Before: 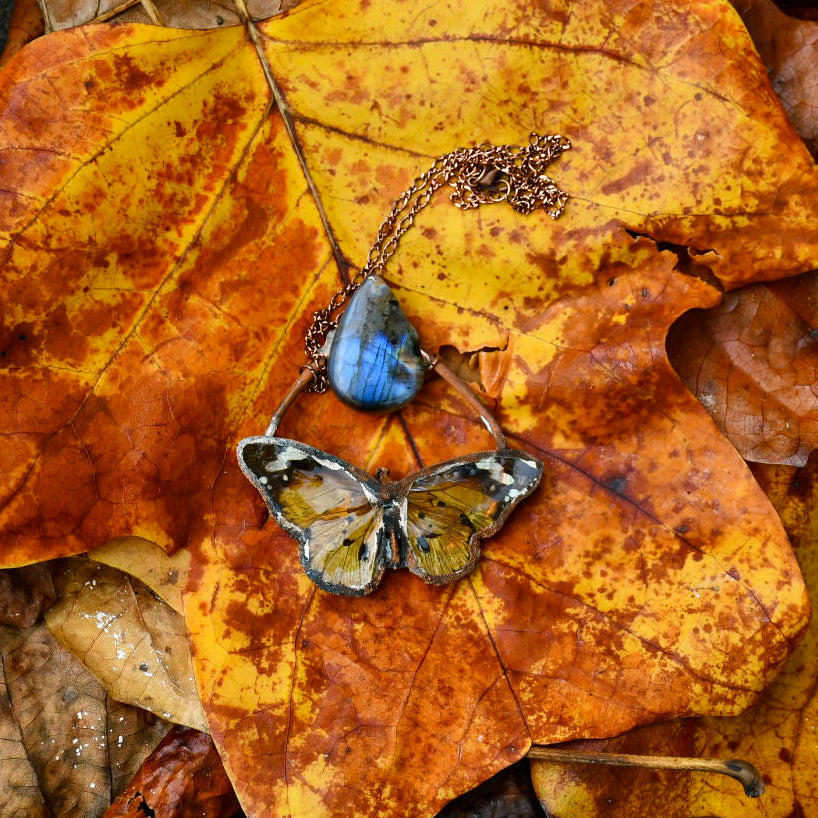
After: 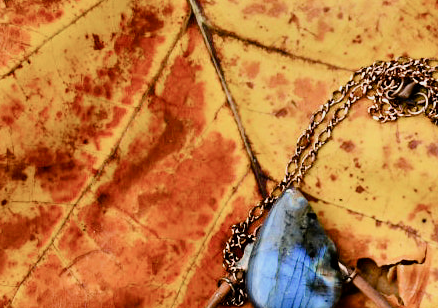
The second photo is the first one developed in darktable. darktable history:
filmic rgb: black relative exposure -7.65 EV, white relative exposure 4.56 EV, hardness 3.61, color science v6 (2022)
color balance rgb: linear chroma grading › shadows -7.429%, linear chroma grading › highlights -8.058%, linear chroma grading › global chroma -10.333%, linear chroma grading › mid-tones -7.958%, perceptual saturation grading › global saturation 20%, perceptual saturation grading › highlights -25.624%, perceptual saturation grading › shadows 24.267%
crop: left 10.108%, top 10.638%, right 36.316%, bottom 51.691%
shadows and highlights: highlights color adjustment 0.771%, soften with gaussian
tone equalizer: -8 EV -0.772 EV, -7 EV -0.68 EV, -6 EV -0.628 EV, -5 EV -0.413 EV, -3 EV 0.385 EV, -2 EV 0.6 EV, -1 EV 0.692 EV, +0 EV 0.736 EV, edges refinement/feathering 500, mask exposure compensation -1.26 EV, preserve details no
